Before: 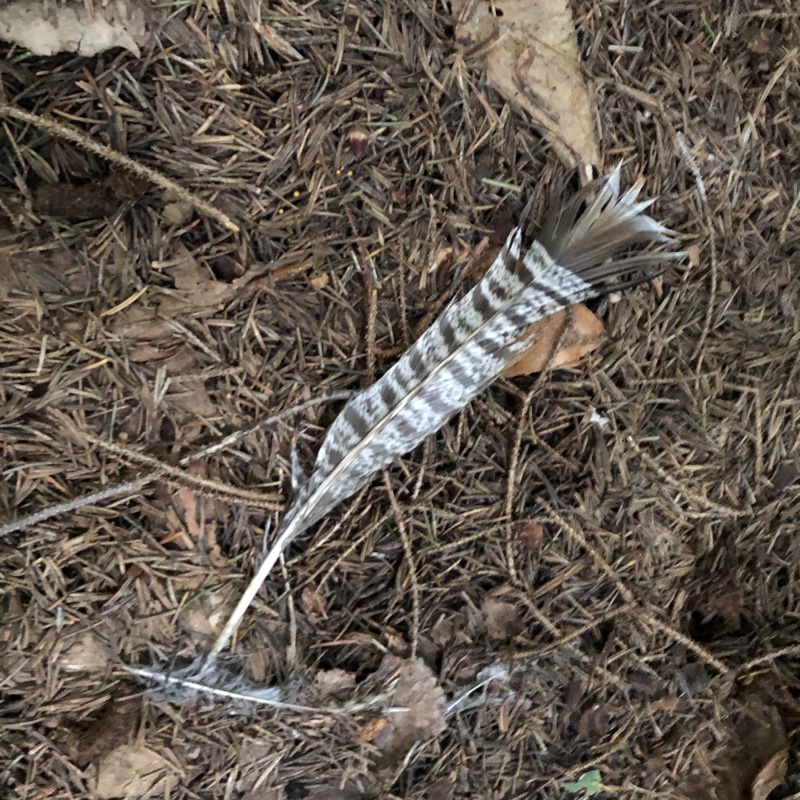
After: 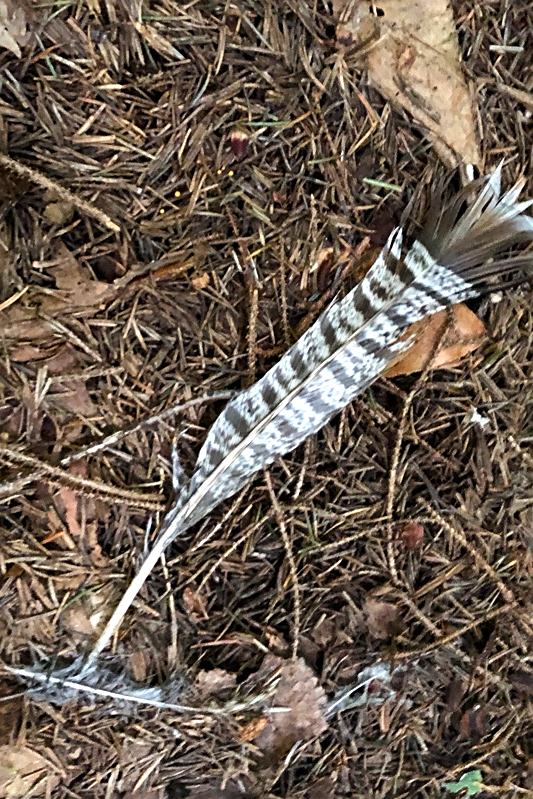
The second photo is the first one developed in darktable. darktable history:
crop and rotate: left 15.055%, right 18.278%
sharpen: on, module defaults
rotate and perspective: automatic cropping original format, crop left 0, crop top 0
color balance rgb: shadows lift › luminance -20%, power › hue 72.24°, highlights gain › luminance 15%, global offset › hue 171.6°, perceptual saturation grading › global saturation 14.09%, perceptual saturation grading › highlights -25%, perceptual saturation grading › shadows 25%, global vibrance 25%, contrast 10%
